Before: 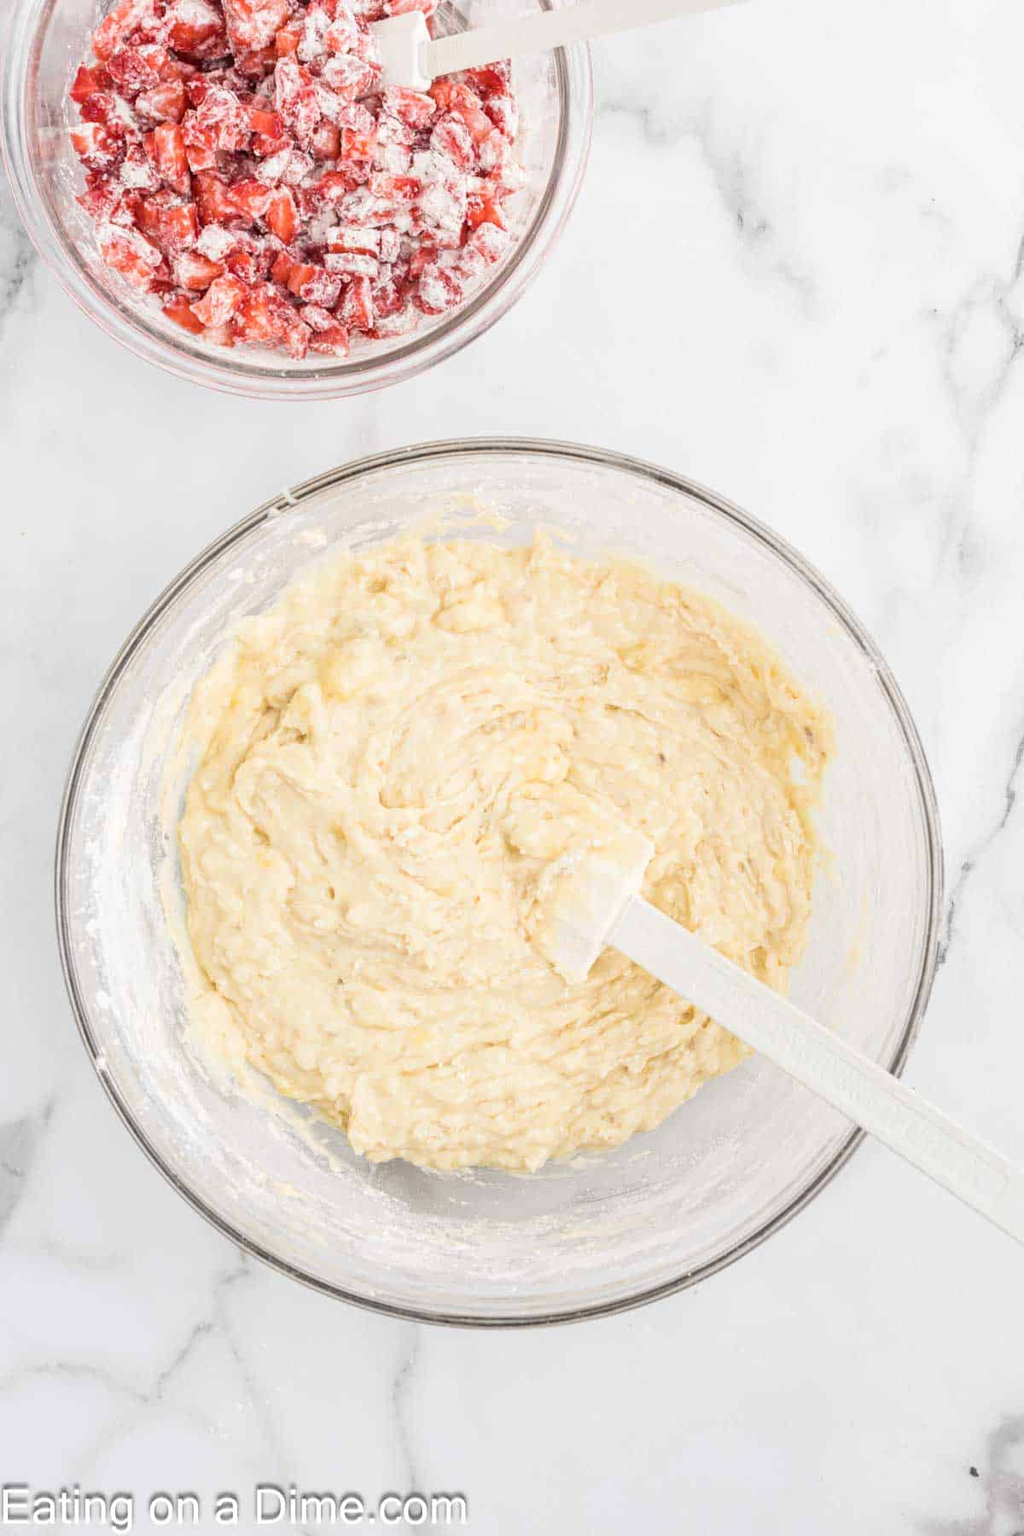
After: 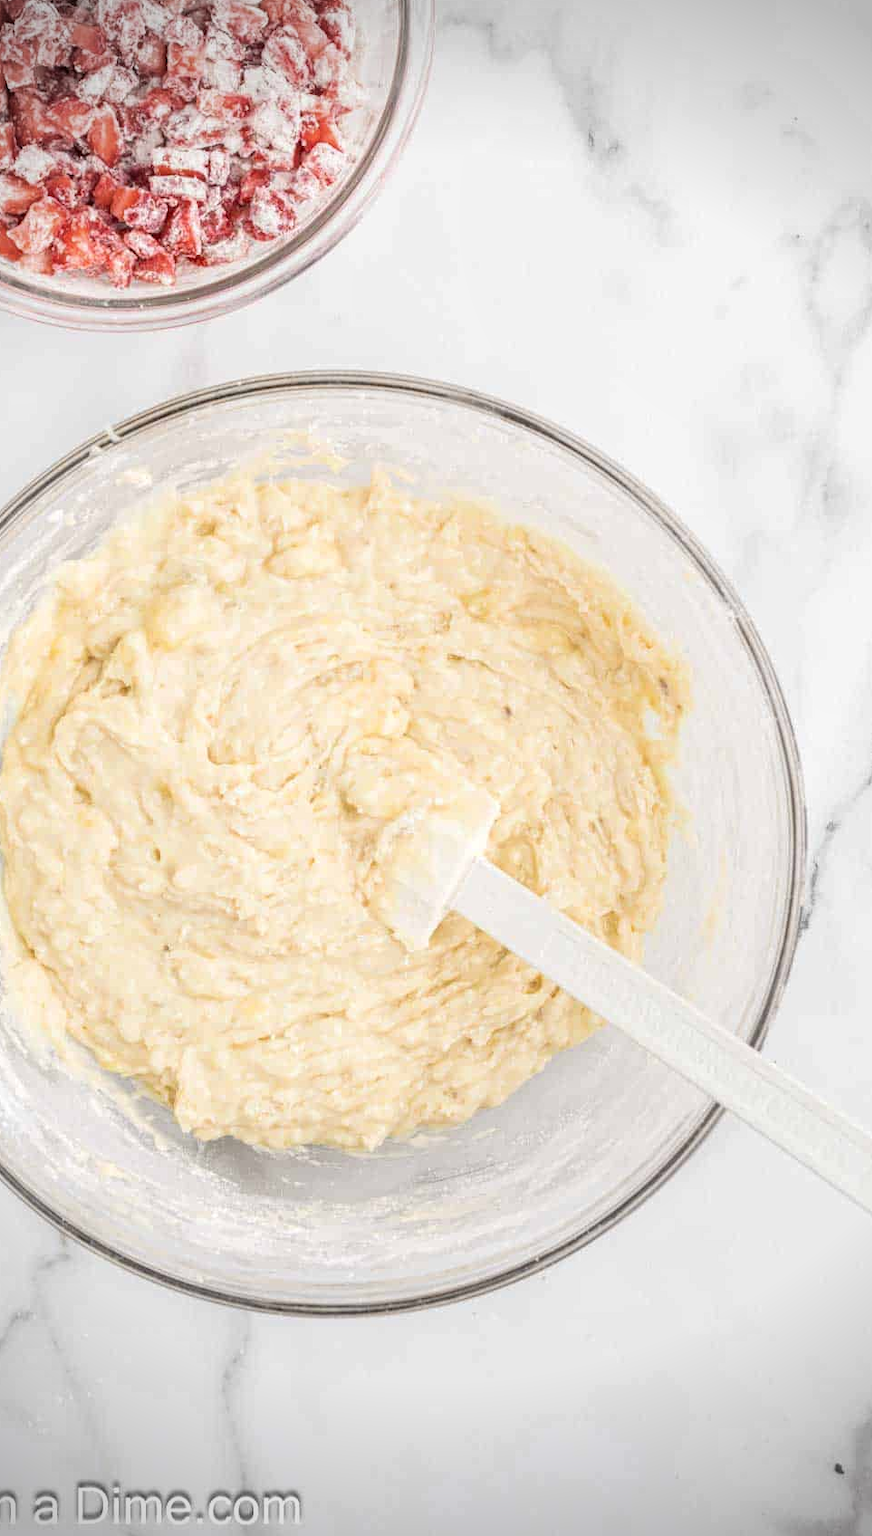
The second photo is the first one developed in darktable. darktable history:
crop and rotate: left 17.959%, top 5.771%, right 1.742%
vignetting: fall-off radius 31.48%, brightness -0.472
local contrast: highlights 100%, shadows 100%, detail 120%, midtone range 0.2
